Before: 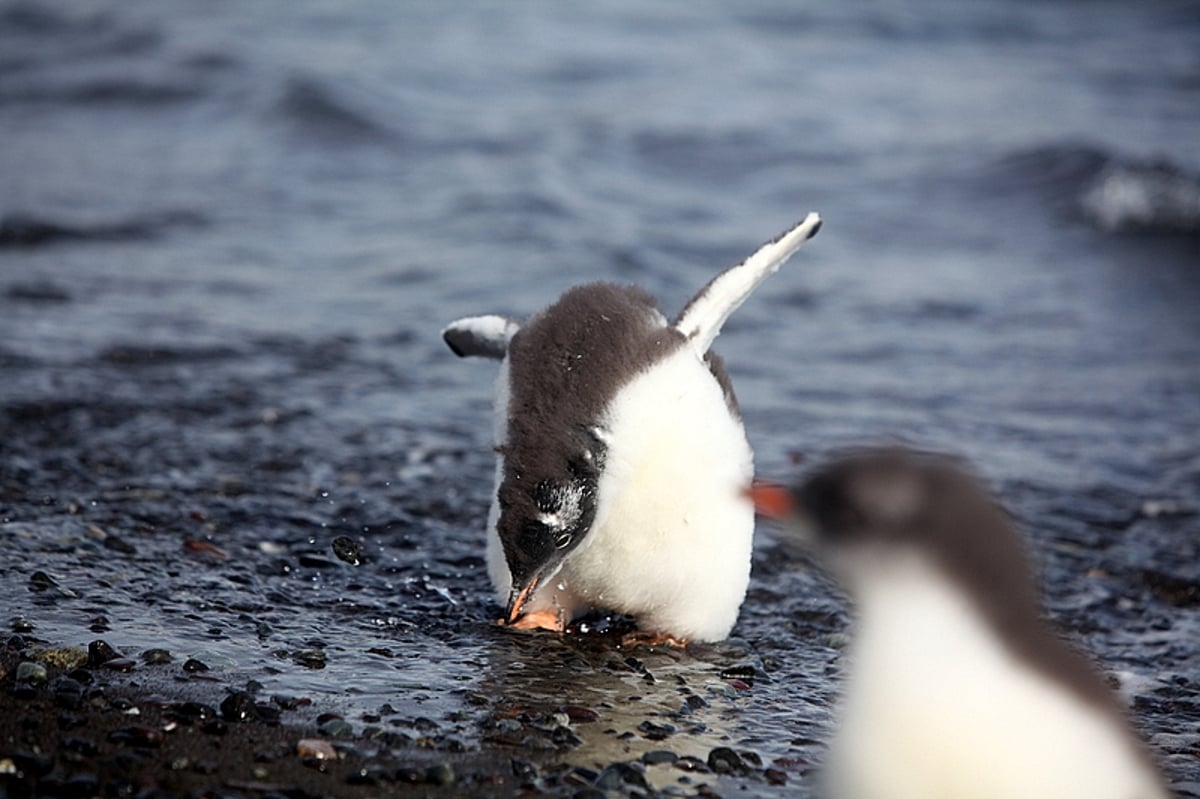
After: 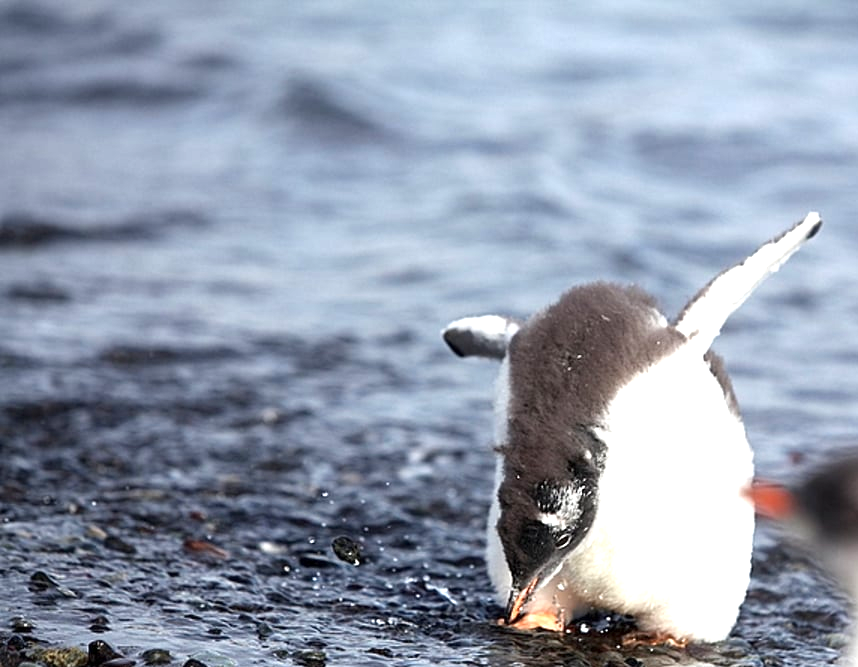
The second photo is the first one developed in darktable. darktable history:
crop: right 28.472%, bottom 16.417%
exposure: exposure 1 EV, compensate highlight preservation false
